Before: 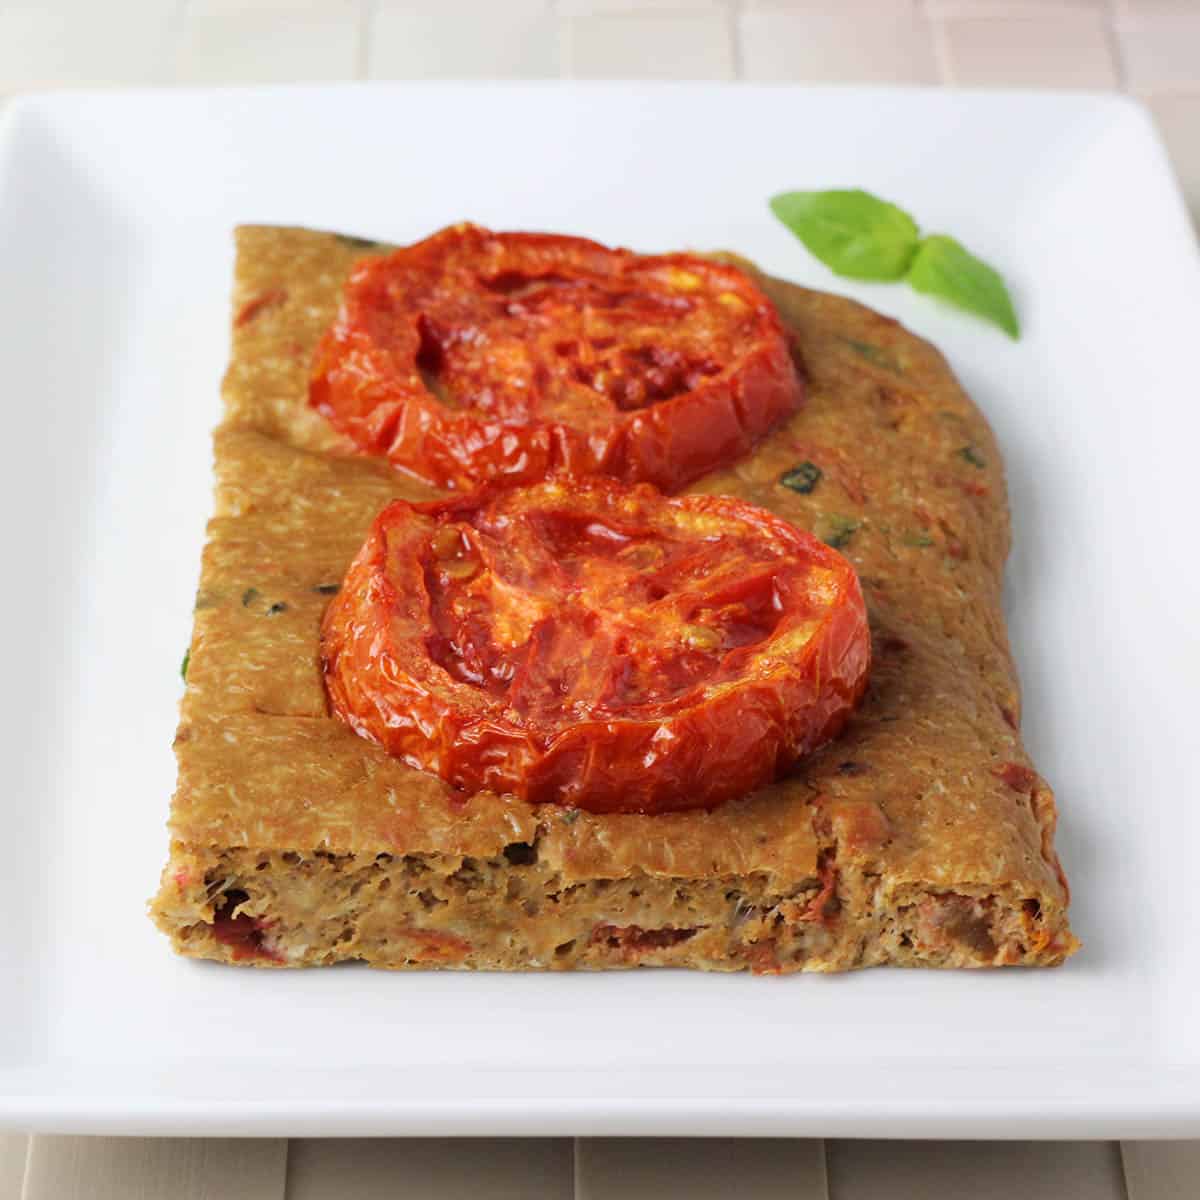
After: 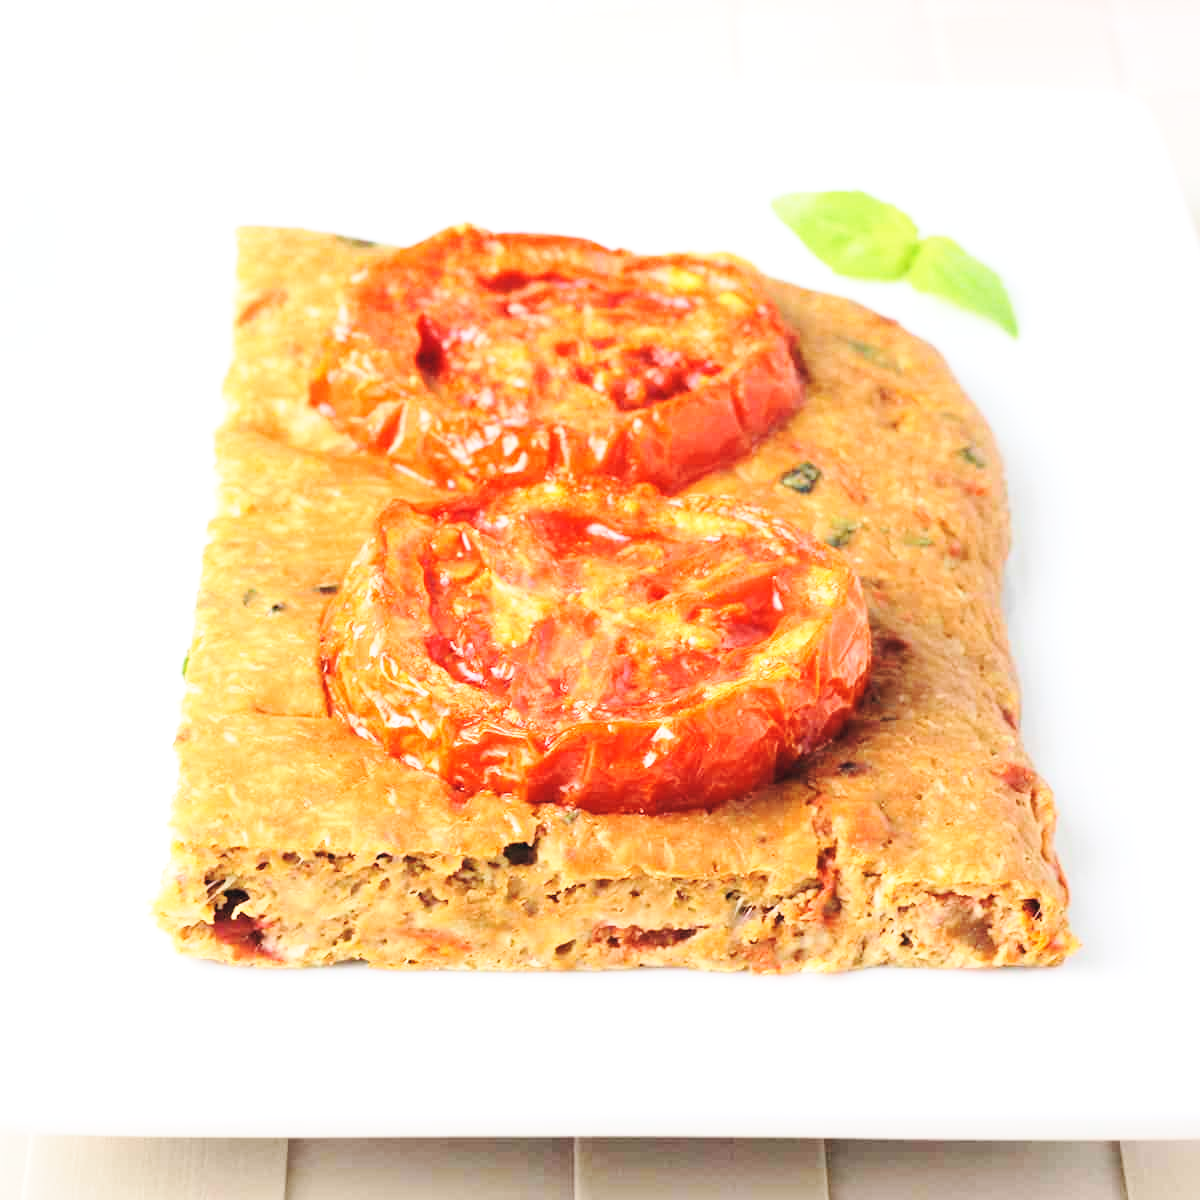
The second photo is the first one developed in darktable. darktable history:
contrast brightness saturation: contrast 0.14, brightness 0.21
exposure: black level correction 0, exposure 0.5 EV, compensate exposure bias true, compensate highlight preservation false
base curve: curves: ch0 [(0, 0) (0.028, 0.03) (0.121, 0.232) (0.46, 0.748) (0.859, 0.968) (1, 1)], preserve colors none
